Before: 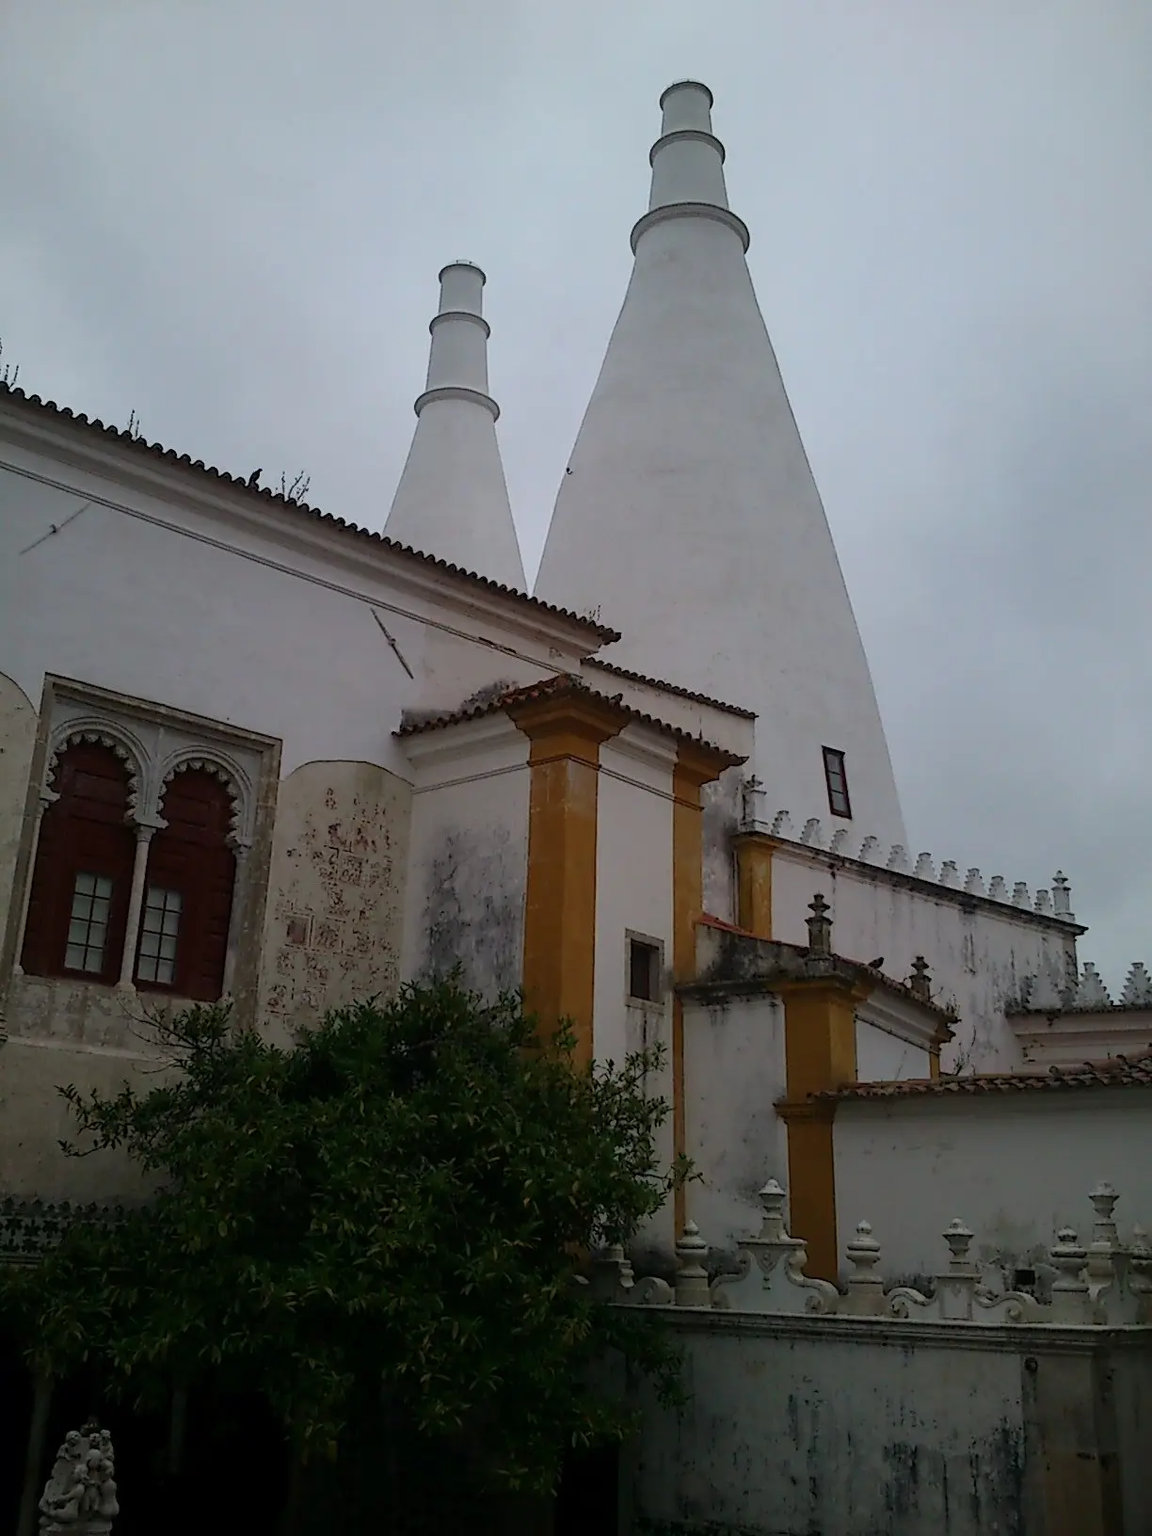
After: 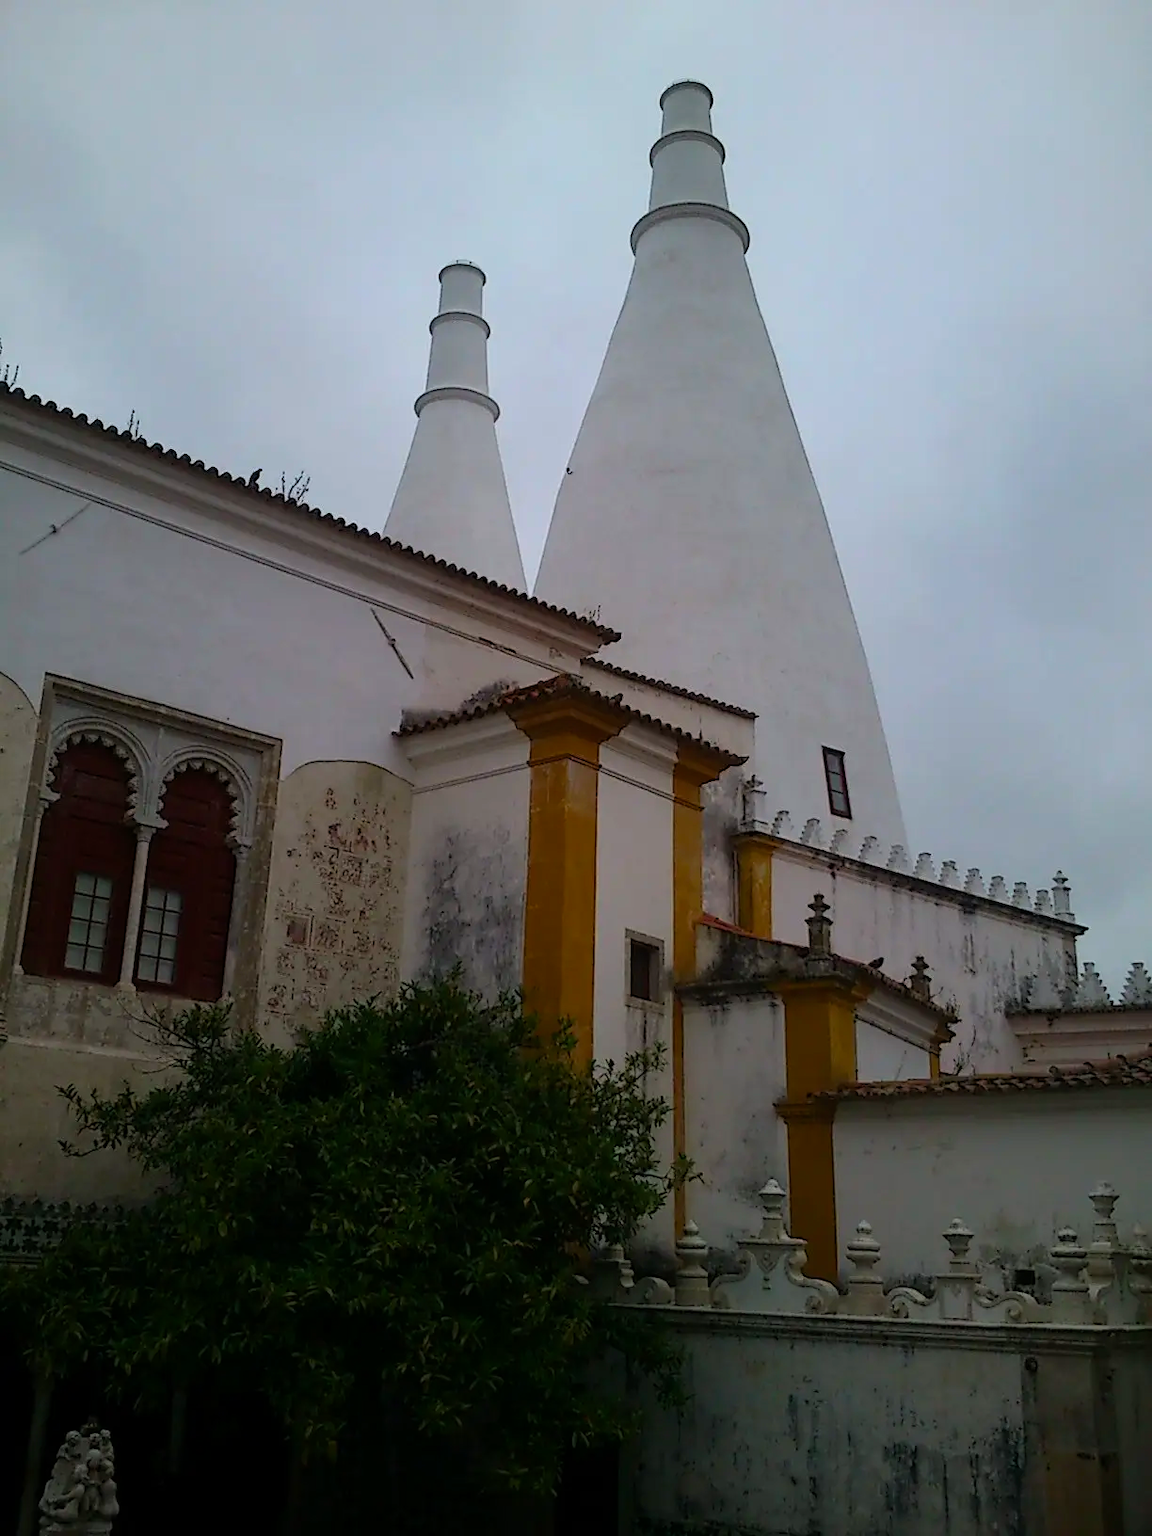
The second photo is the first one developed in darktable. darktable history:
color balance rgb: linear chroma grading › global chroma 8.859%, perceptual saturation grading › global saturation 10.586%, global vibrance 26.256%, contrast 5.97%
